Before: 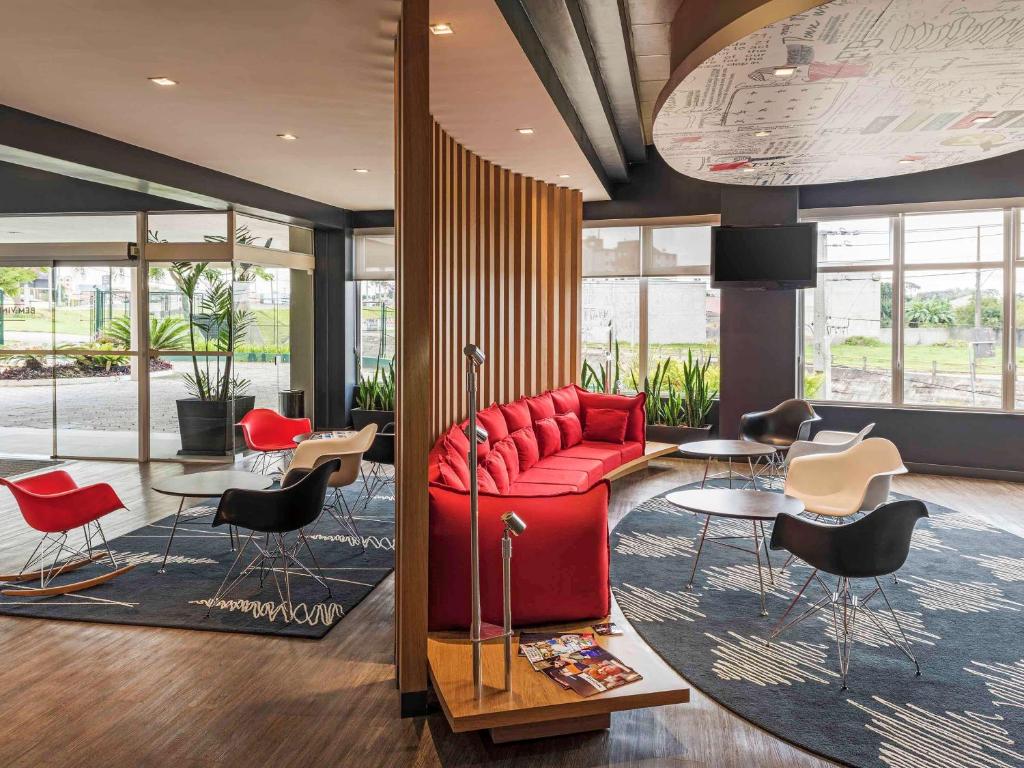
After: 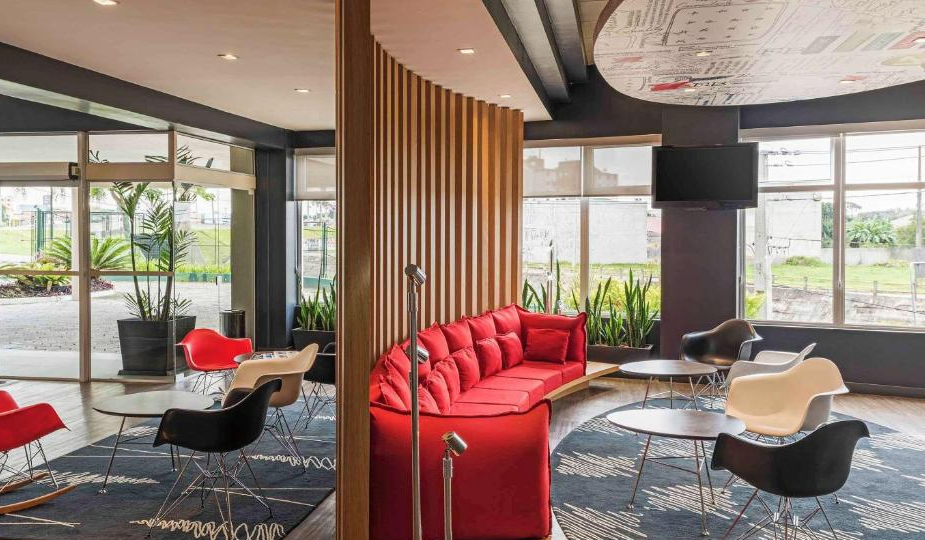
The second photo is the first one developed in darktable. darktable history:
crop: left 5.829%, top 10.45%, right 3.755%, bottom 19.102%
contrast equalizer: y [[0.5, 0.5, 0.472, 0.5, 0.5, 0.5], [0.5 ×6], [0.5 ×6], [0 ×6], [0 ×6]]
